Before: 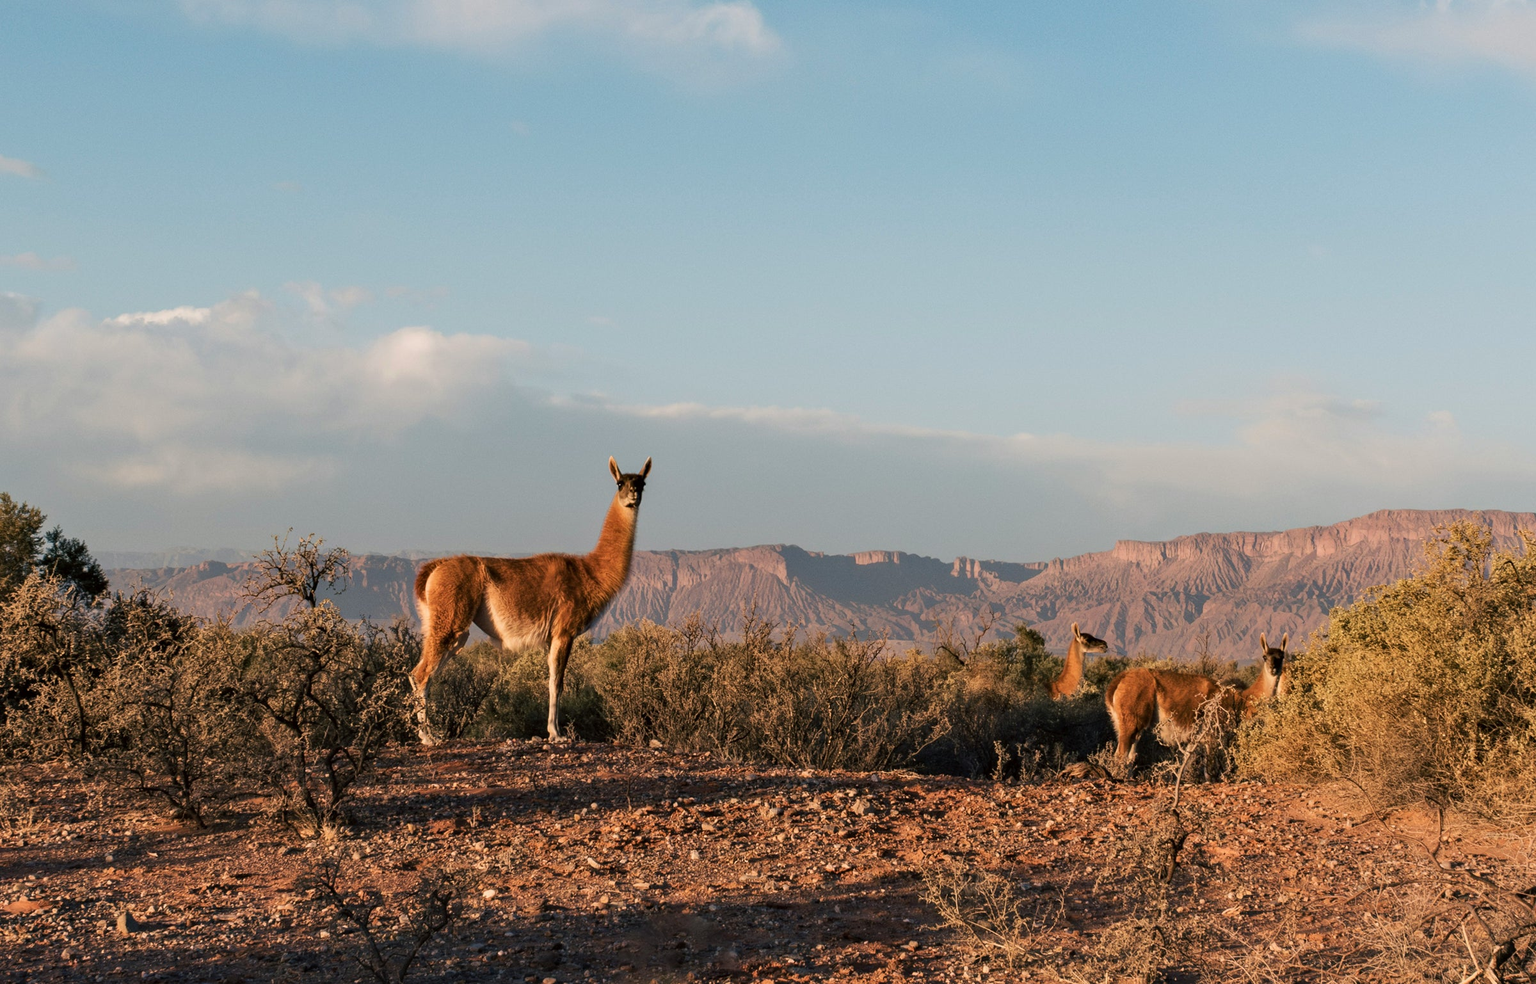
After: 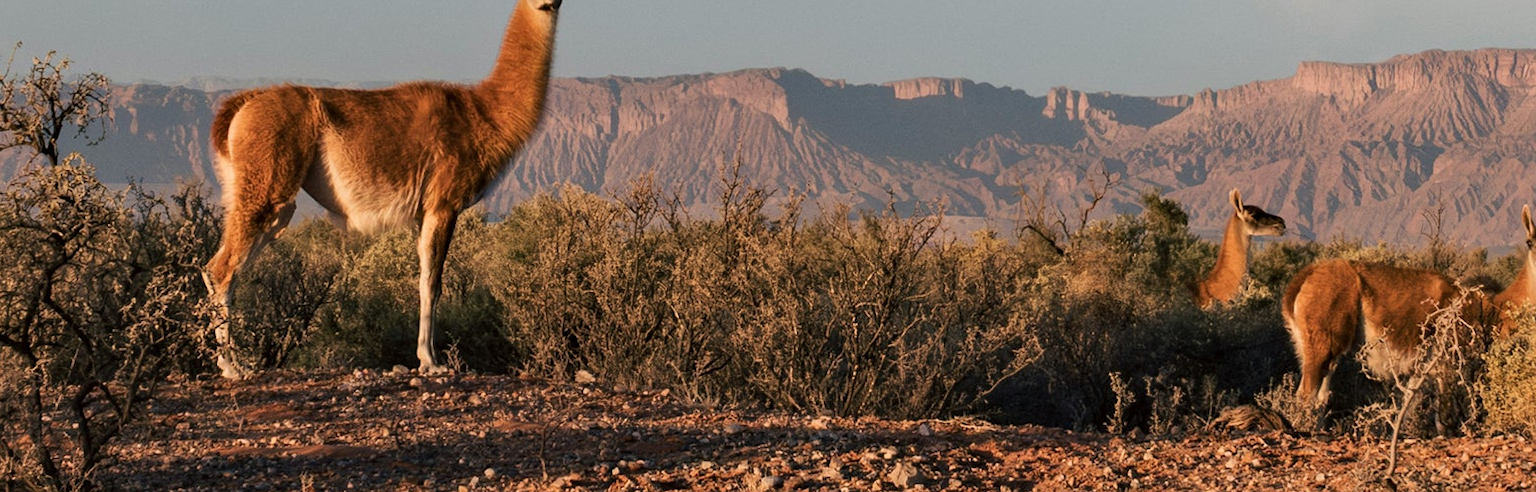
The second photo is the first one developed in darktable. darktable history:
crop: left 18.138%, top 50.906%, right 17.347%, bottom 16.82%
